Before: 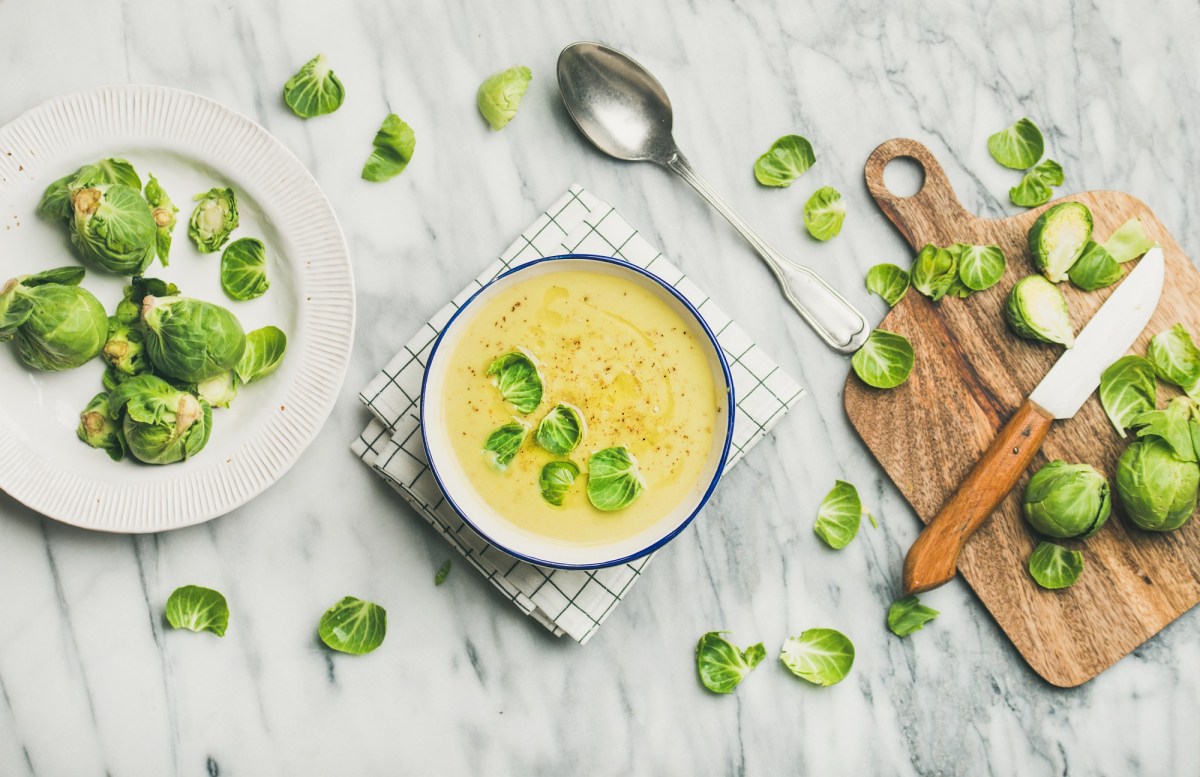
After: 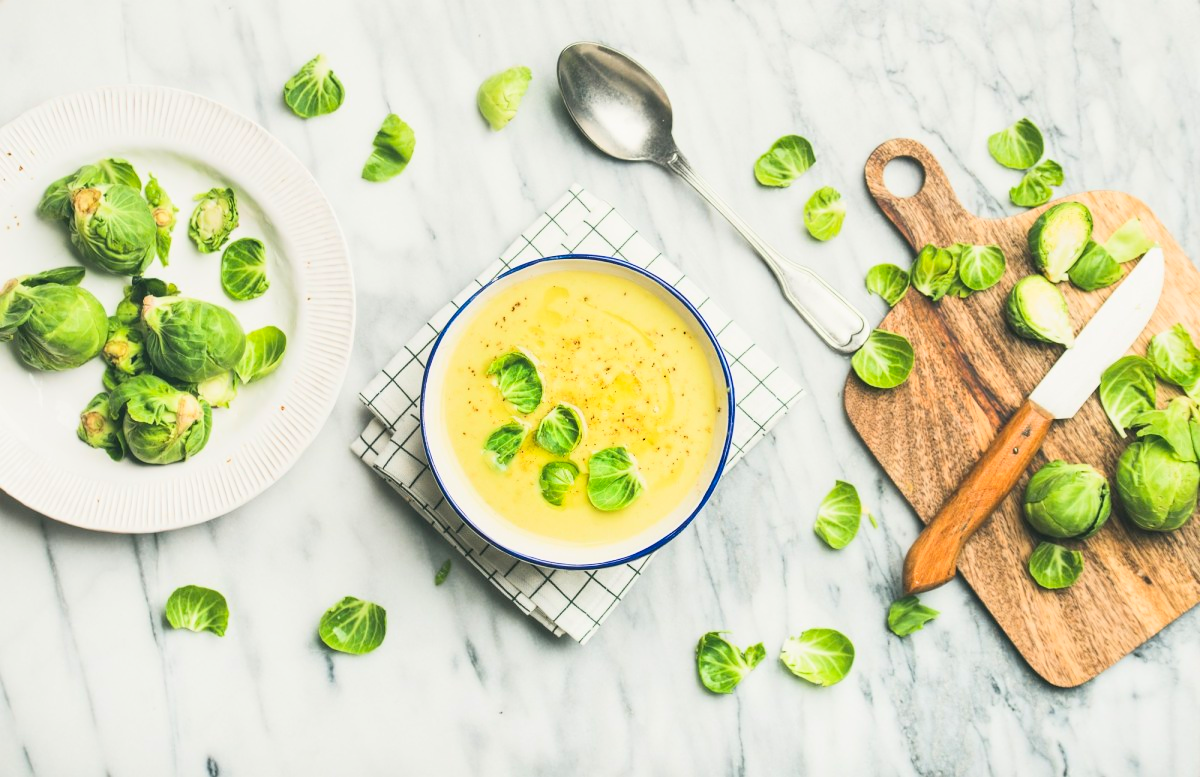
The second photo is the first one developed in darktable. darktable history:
exposure: compensate highlight preservation false
contrast brightness saturation: contrast 0.2, brightness 0.16, saturation 0.22
